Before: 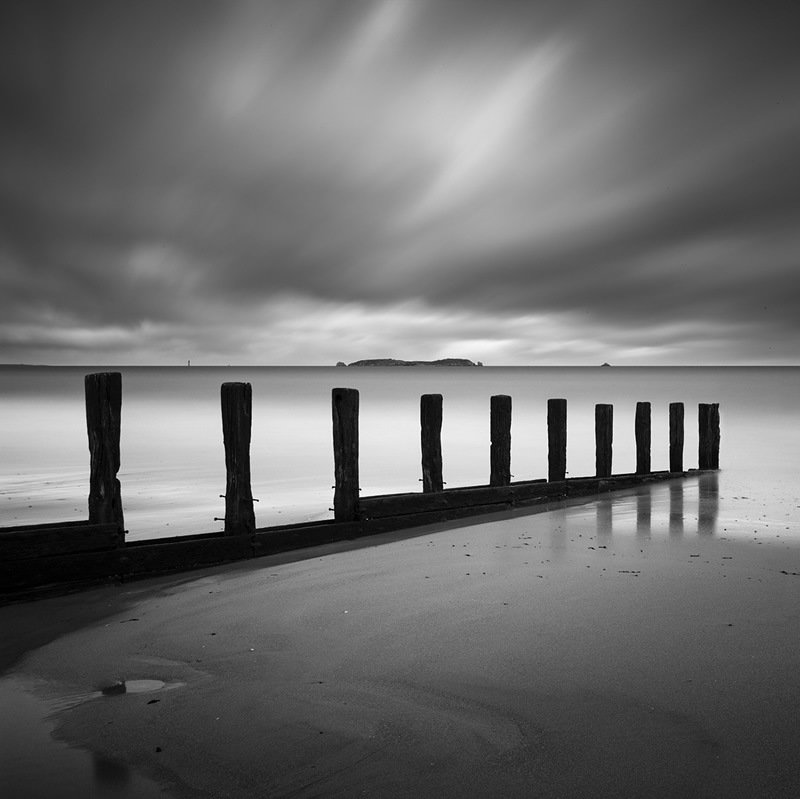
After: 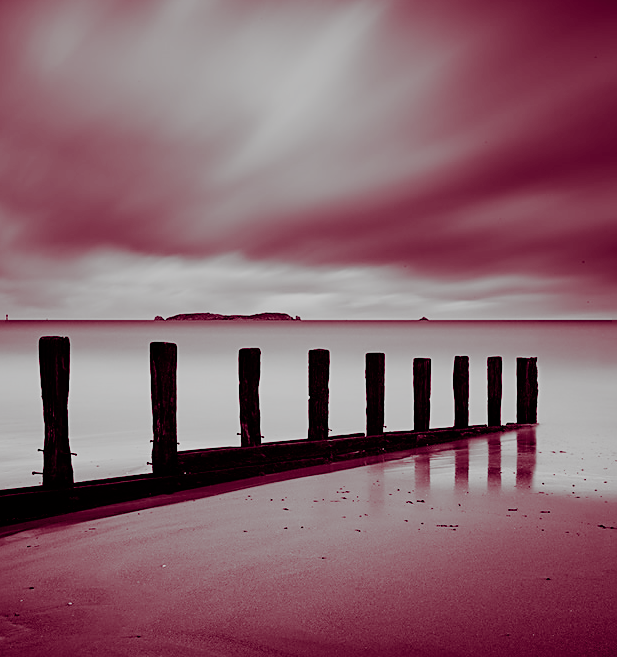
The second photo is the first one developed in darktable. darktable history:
crop: left 22.827%, top 5.83%, bottom 11.838%
sharpen: on, module defaults
color balance rgb: shadows lift › luminance -18.845%, shadows lift › chroma 35.162%, linear chroma grading › global chroma 15.308%, perceptual saturation grading › global saturation 30.124%, global vibrance 9.27%
filmic rgb: black relative exposure -6.09 EV, white relative exposure 6.95 EV, hardness 2.28
shadows and highlights: shadows 22.5, highlights -49.23, soften with gaussian
